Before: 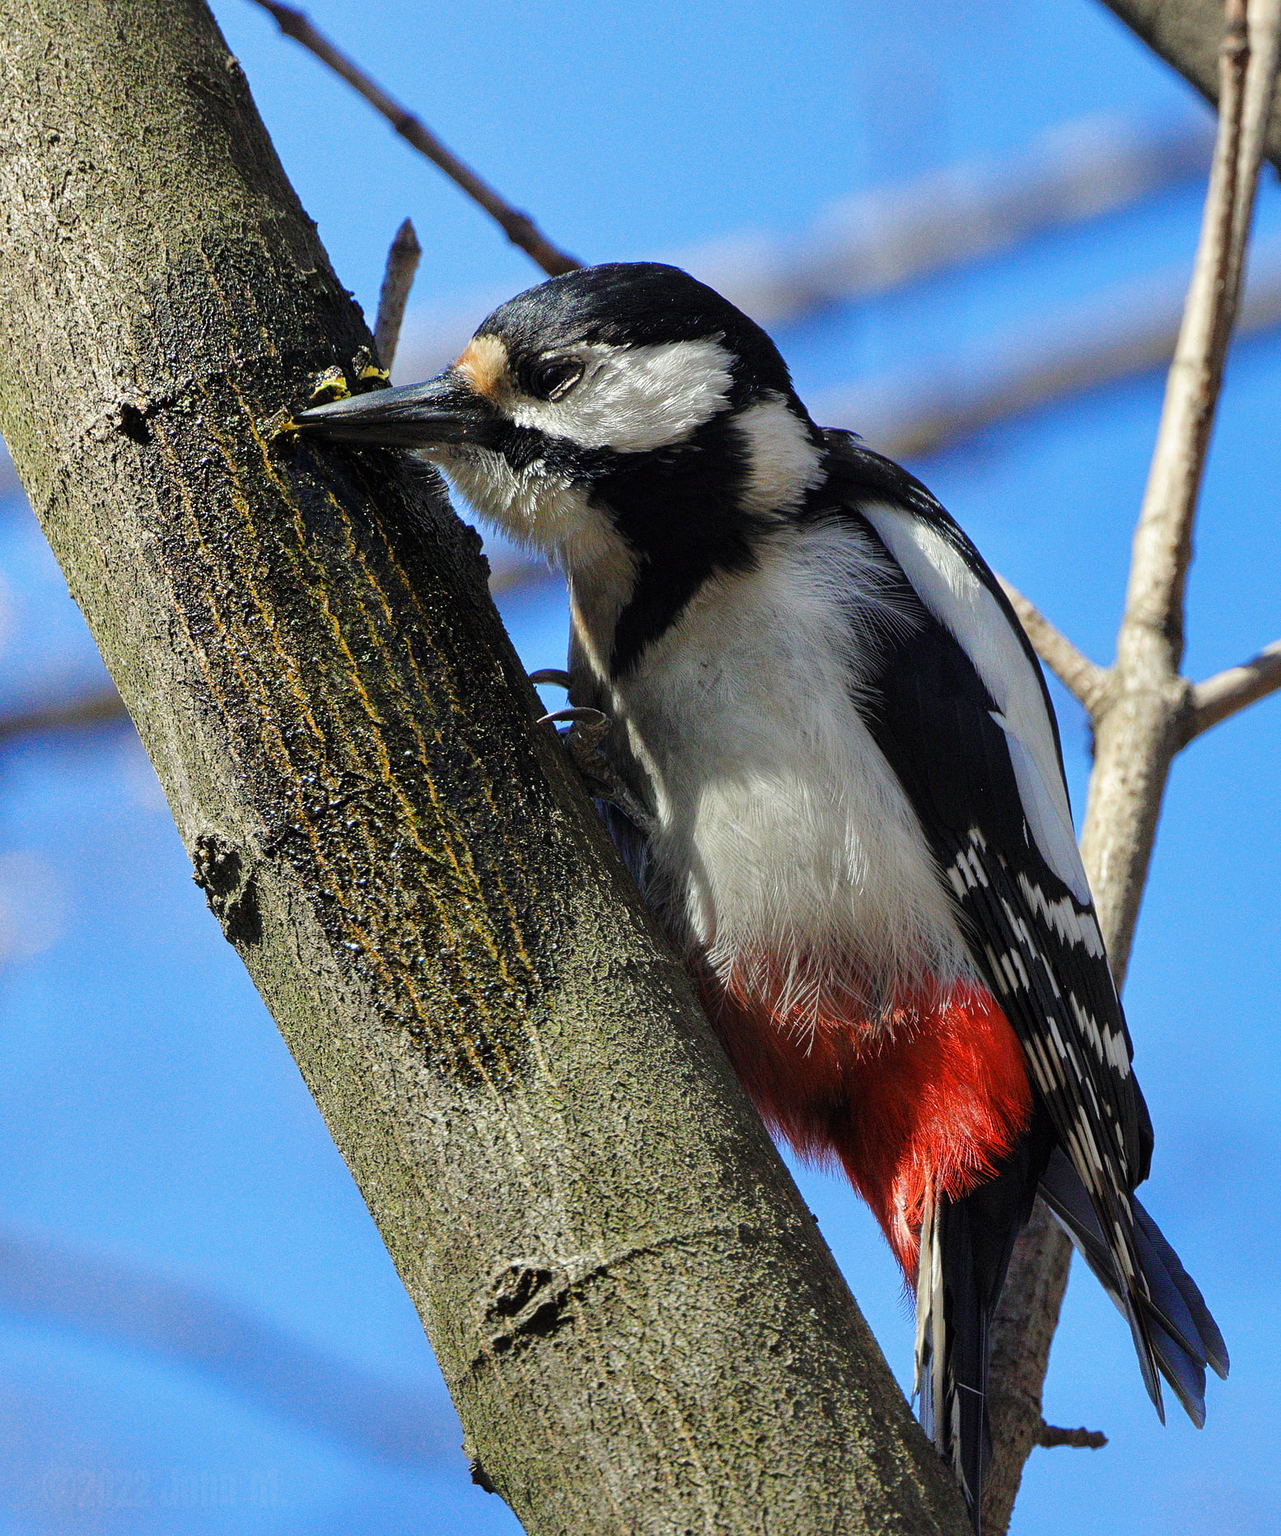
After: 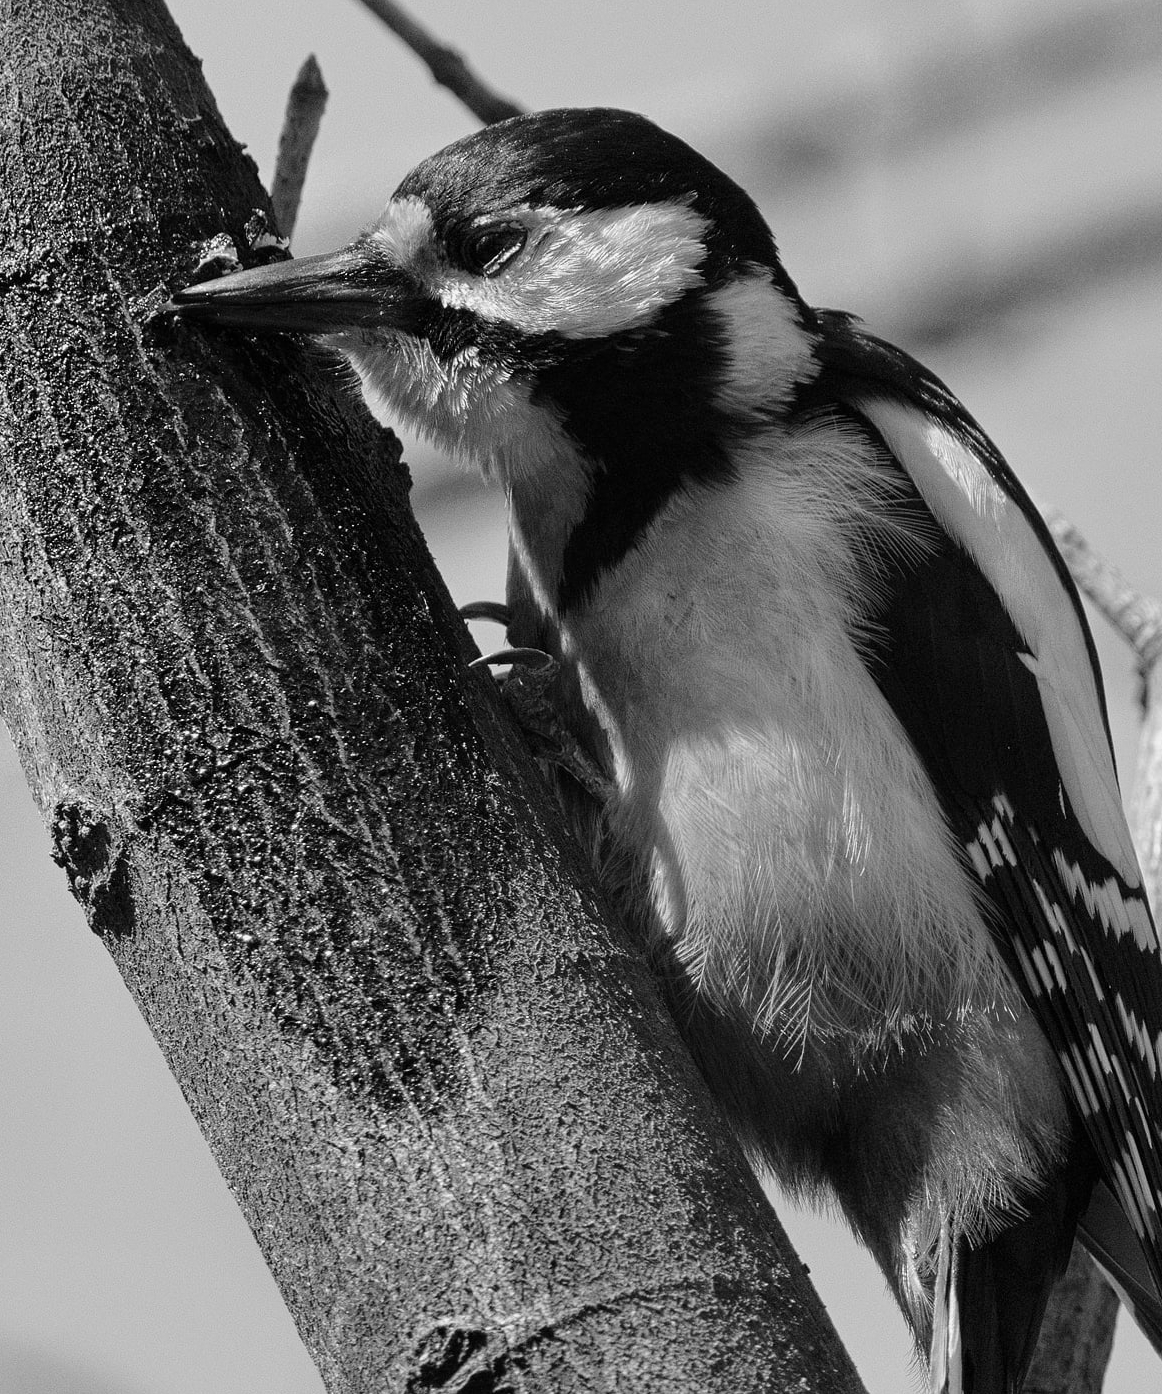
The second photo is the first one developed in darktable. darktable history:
crop and rotate: left 11.831%, top 11.346%, right 13.429%, bottom 13.899%
color calibration: output gray [0.22, 0.42, 0.37, 0], gray › normalize channels true, illuminant same as pipeline (D50), adaptation XYZ, x 0.346, y 0.359, gamut compression 0
